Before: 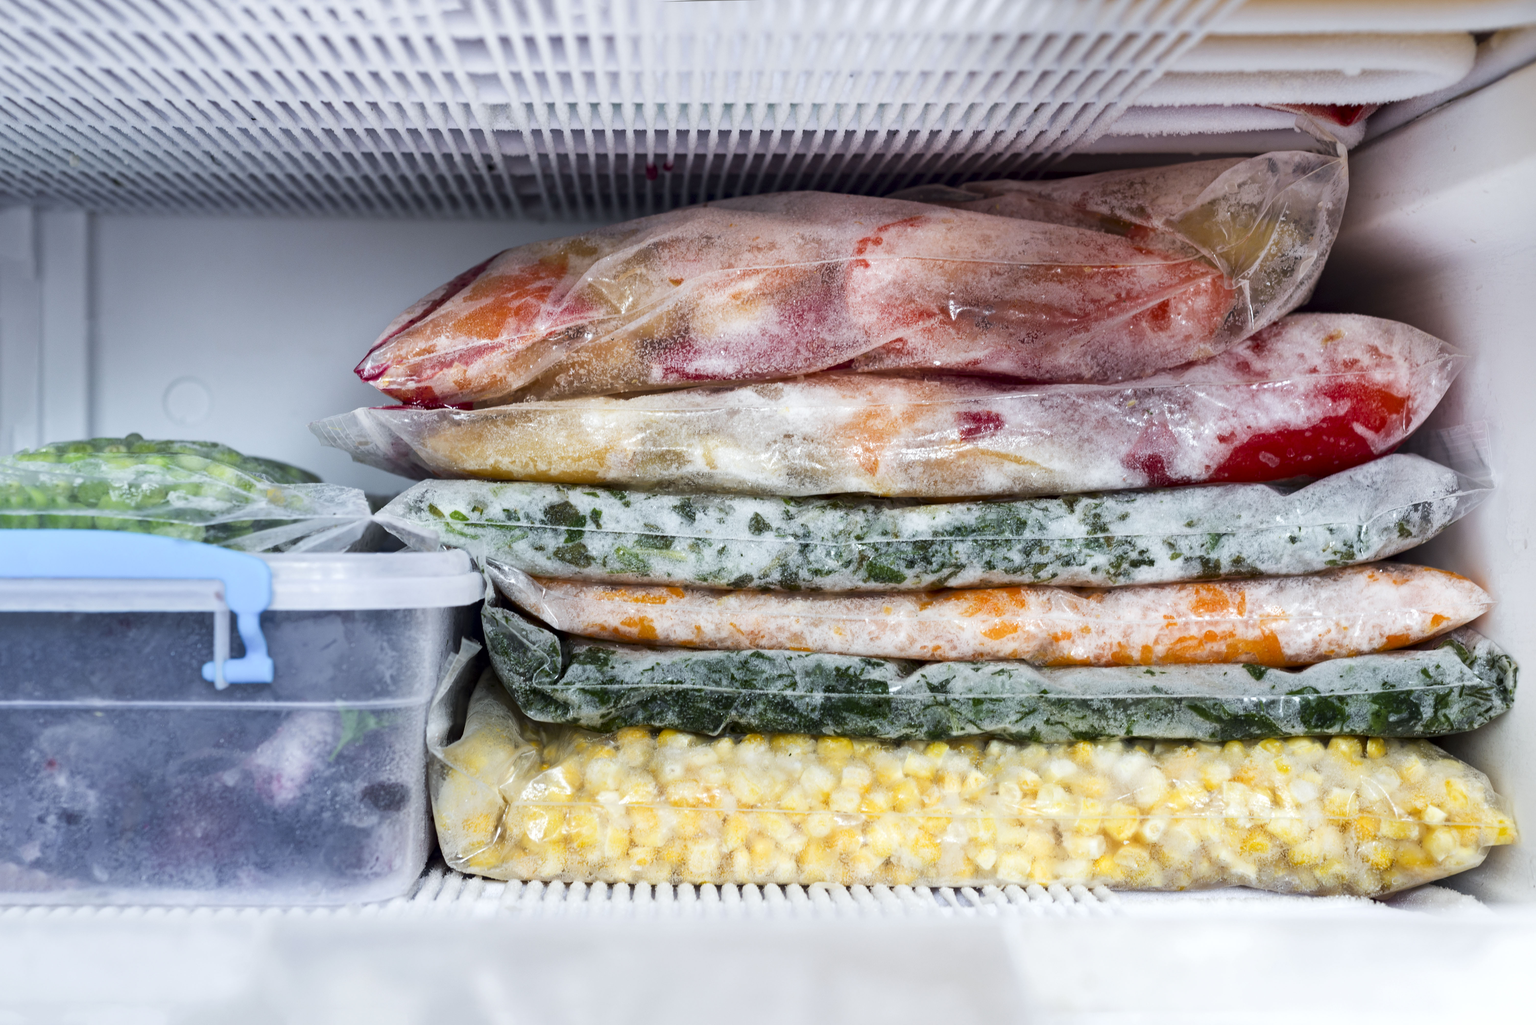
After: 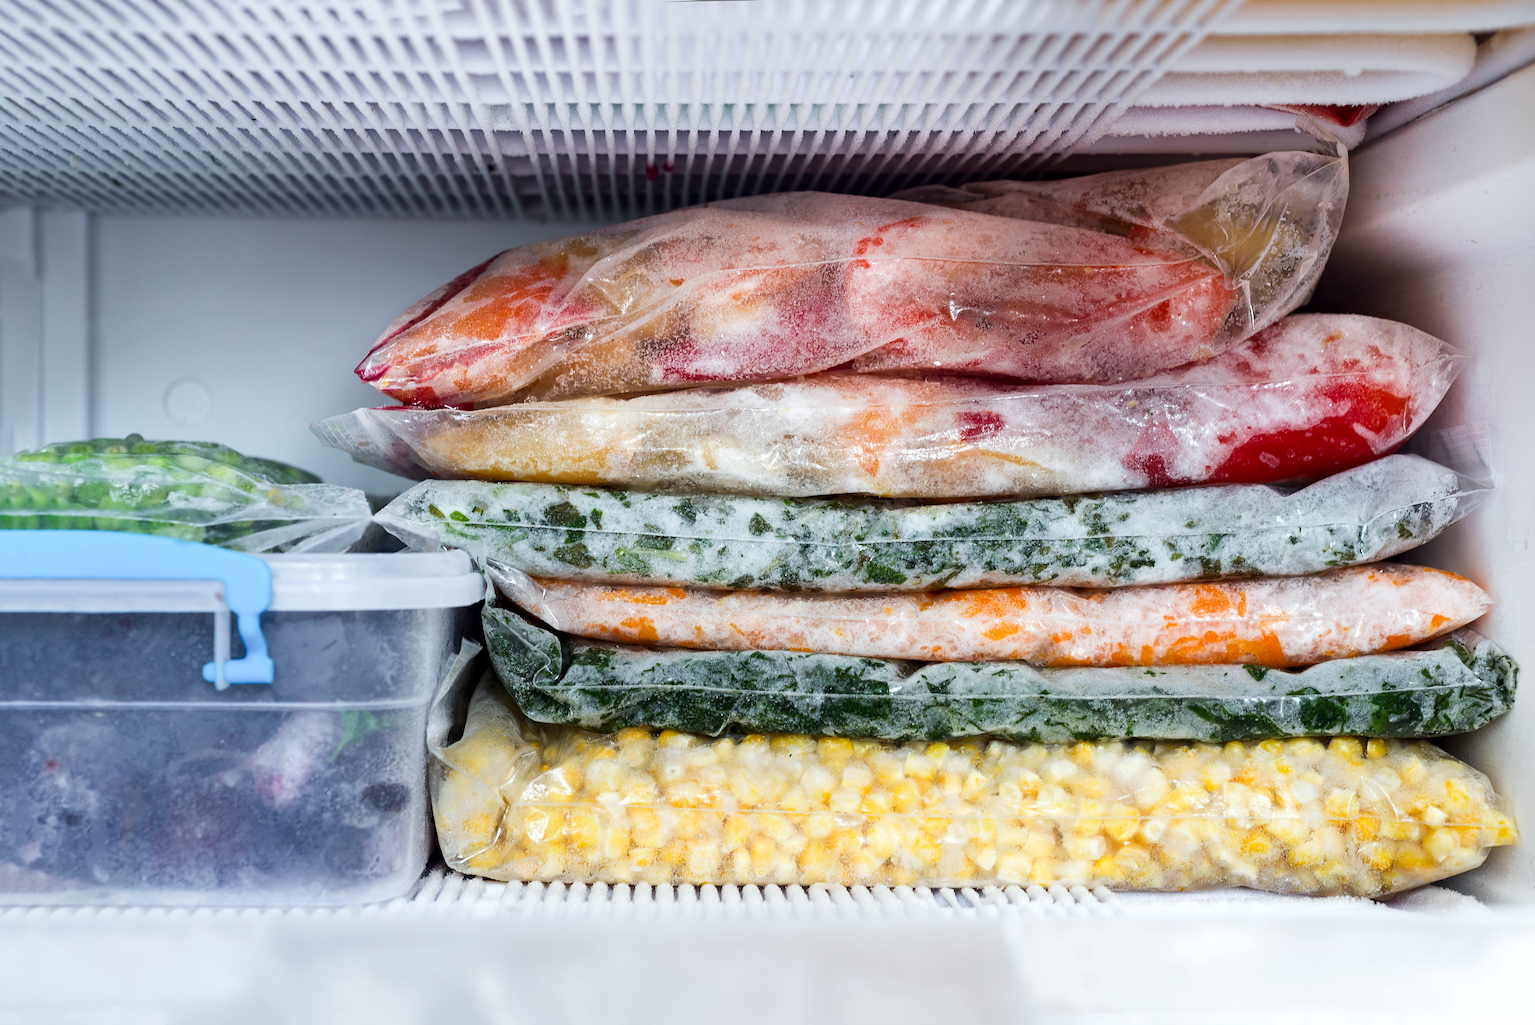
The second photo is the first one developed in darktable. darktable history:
sharpen: amount 0.497
